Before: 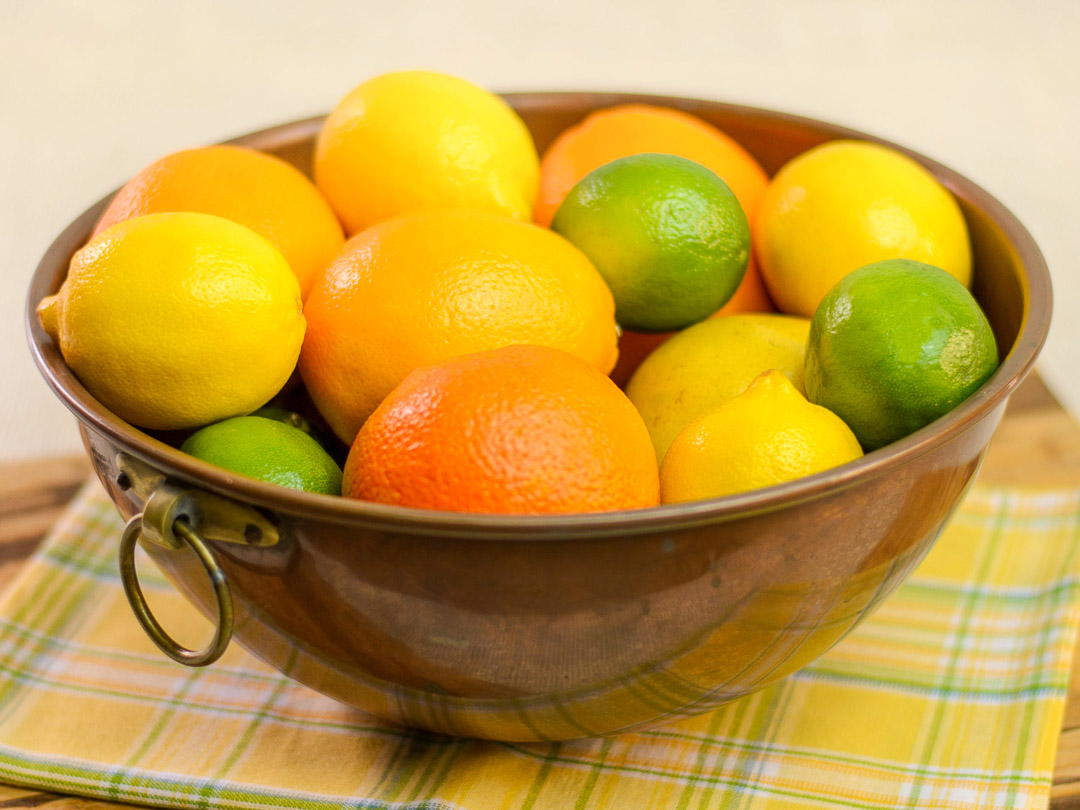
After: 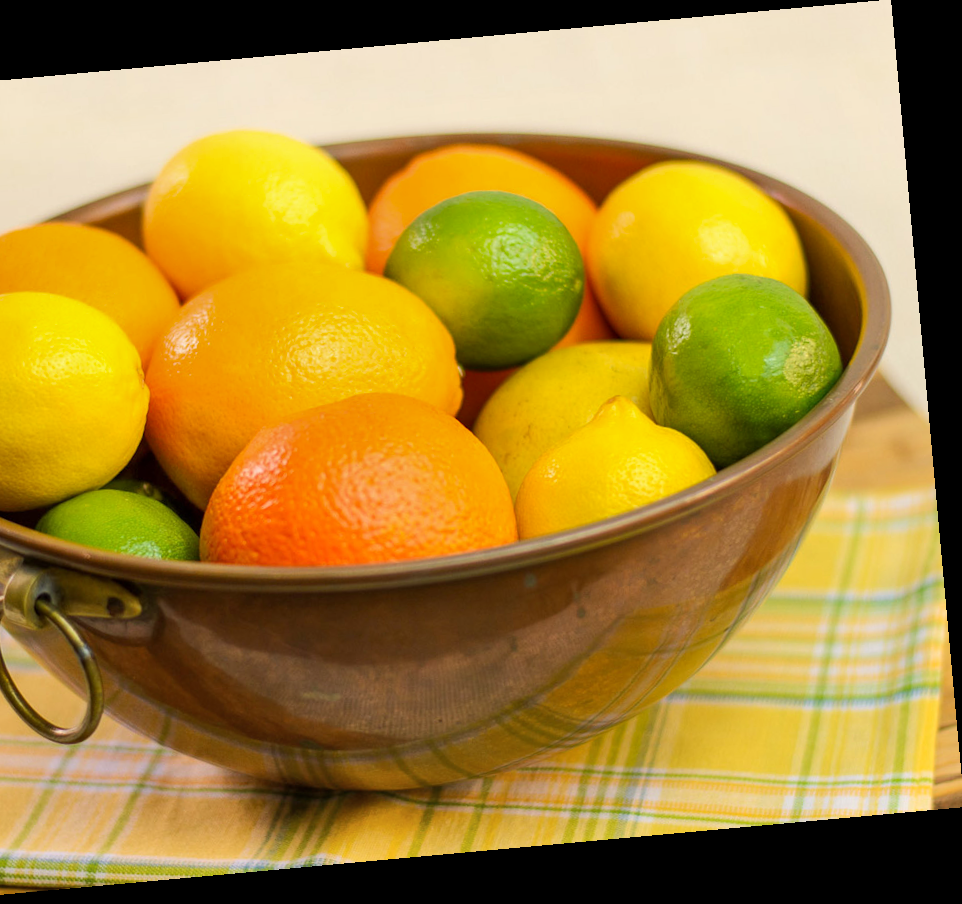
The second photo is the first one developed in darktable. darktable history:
crop: left 16.145%
rotate and perspective: rotation -5.2°, automatic cropping off
shadows and highlights: soften with gaussian
velvia: strength 6%
